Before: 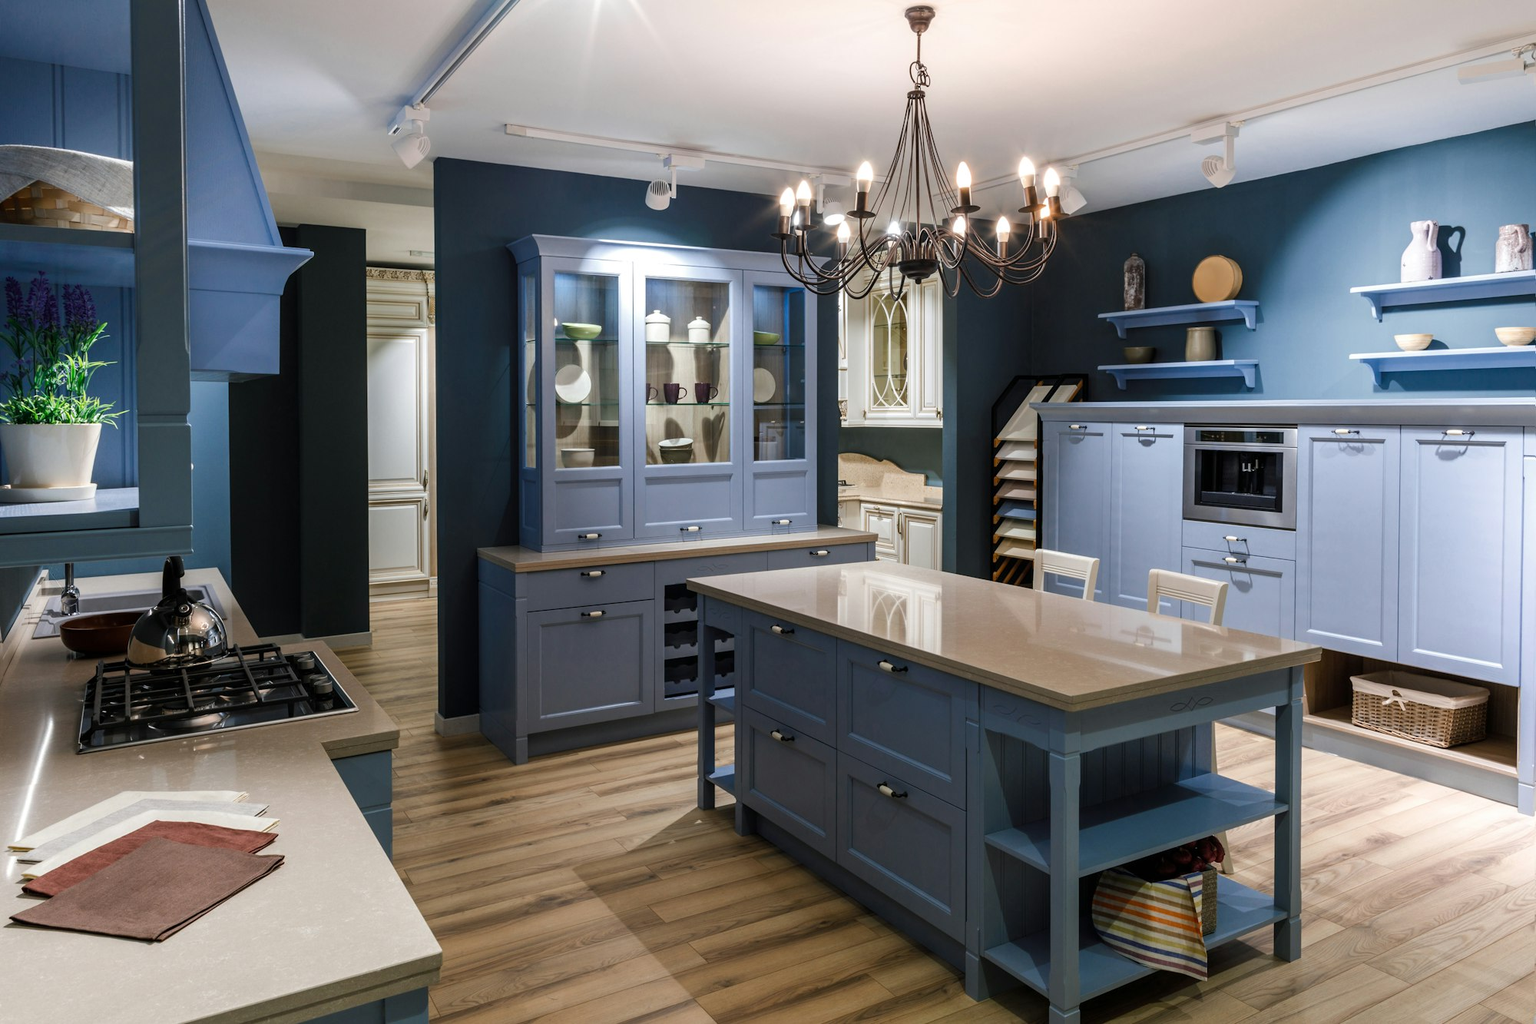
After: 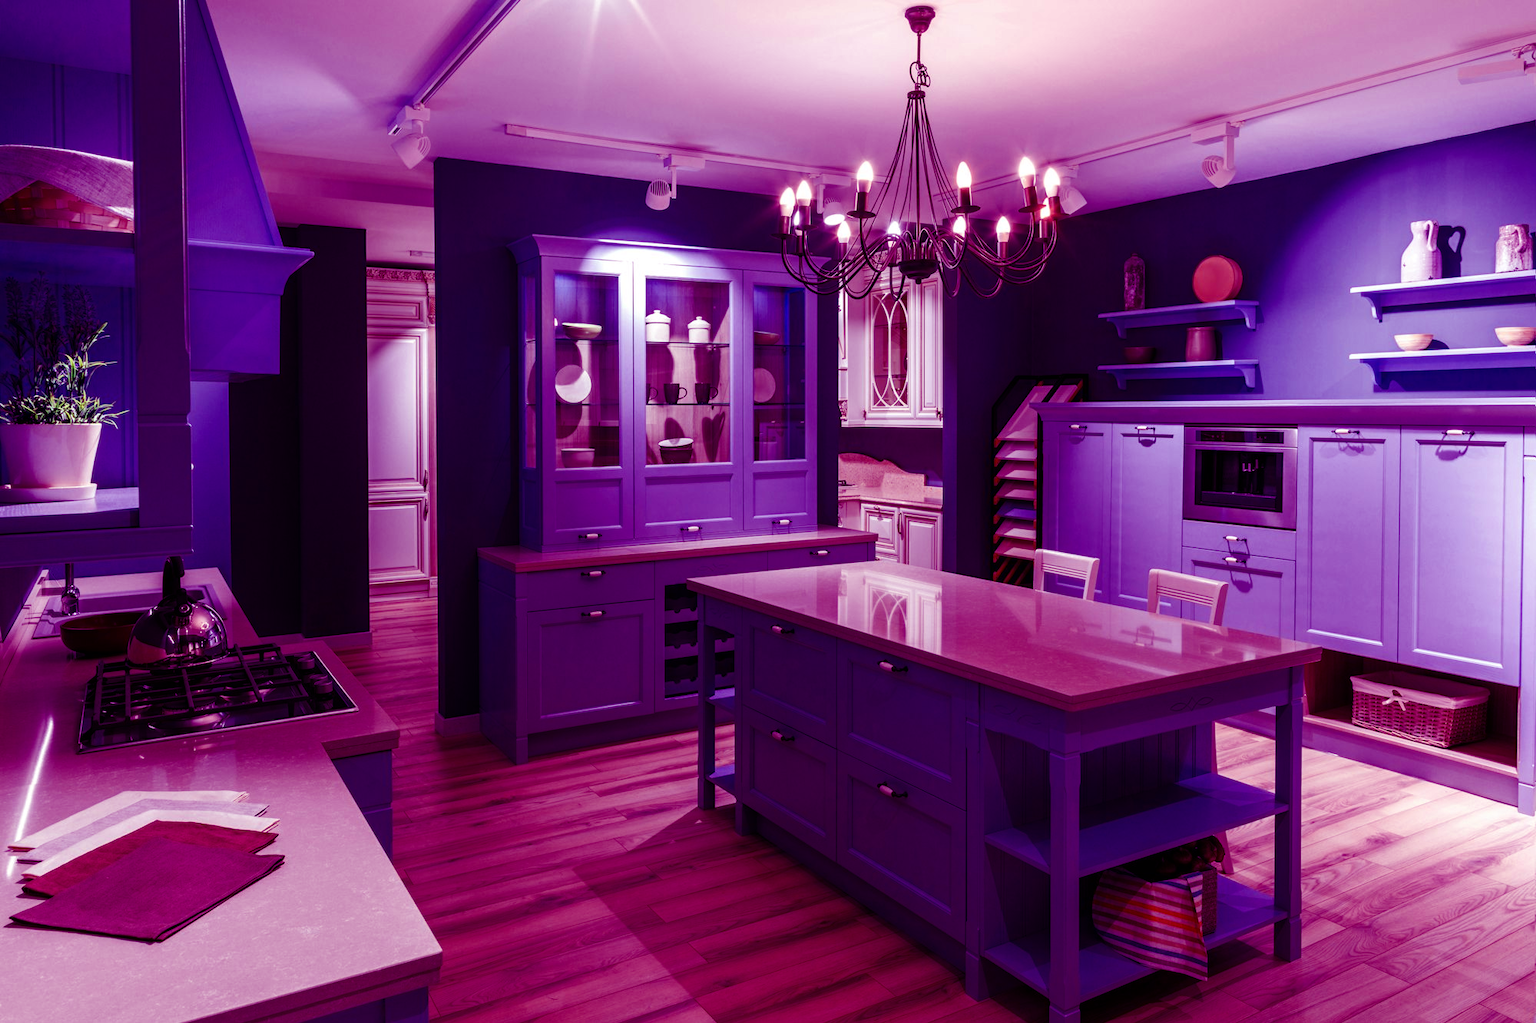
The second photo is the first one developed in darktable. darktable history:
exposure: compensate highlight preservation false
color balance: mode lift, gamma, gain (sRGB), lift [1, 1, 0.101, 1]
